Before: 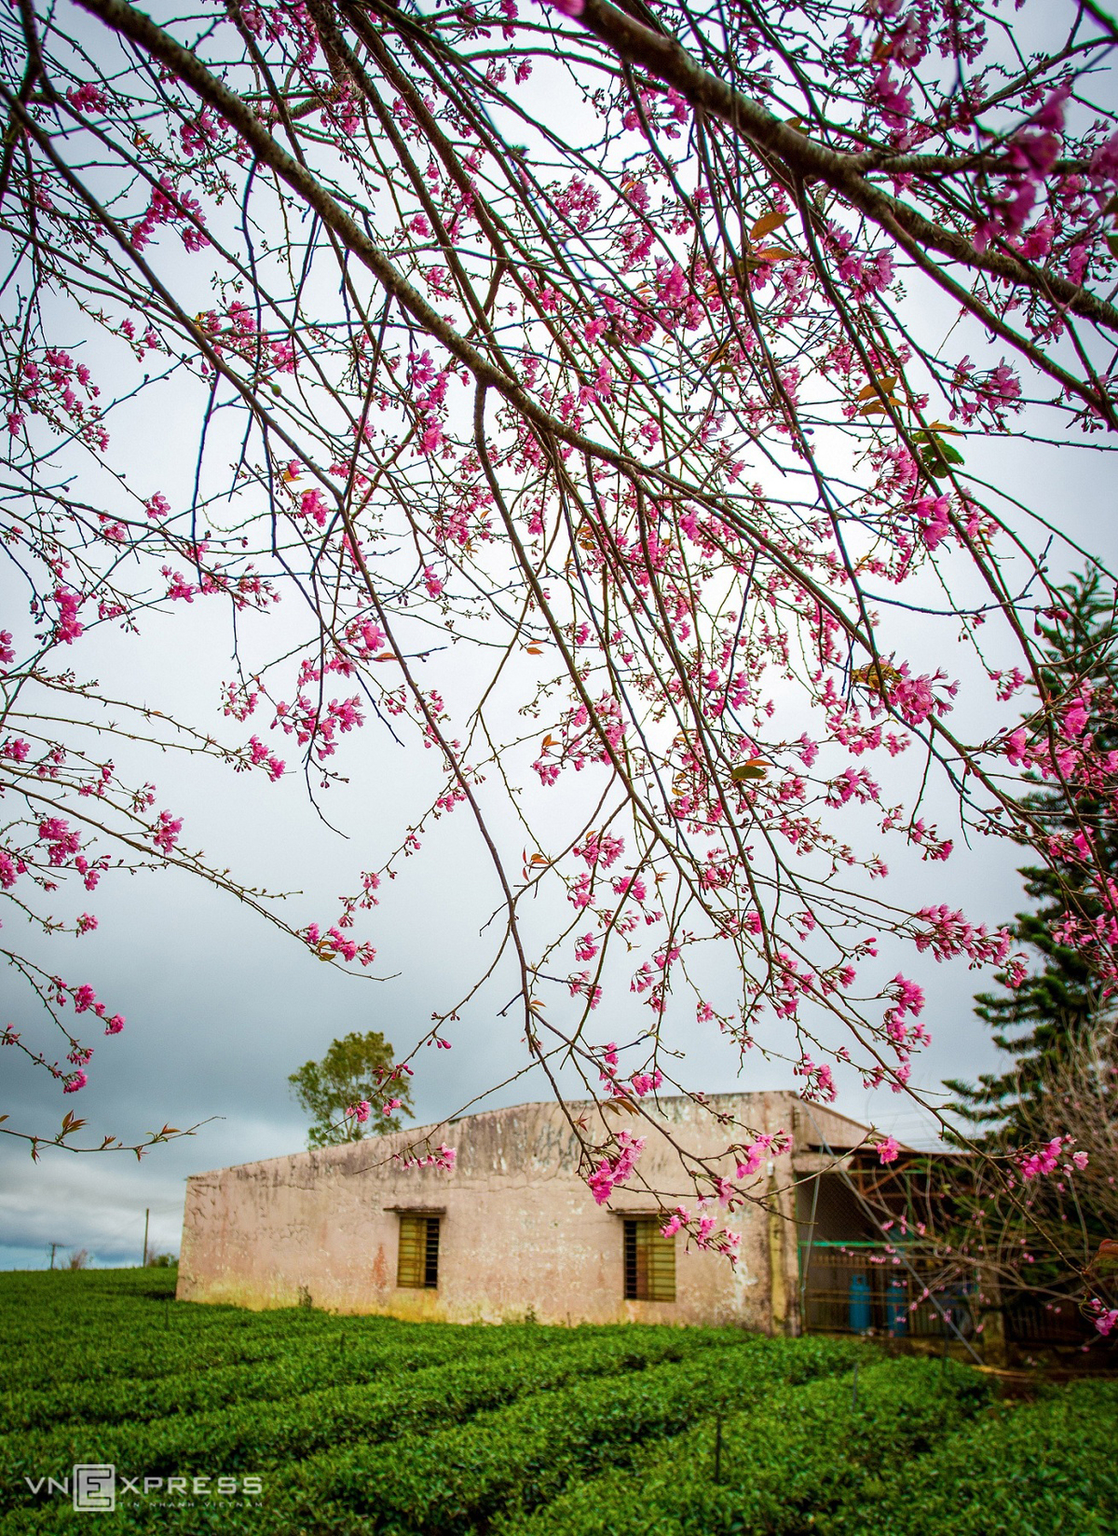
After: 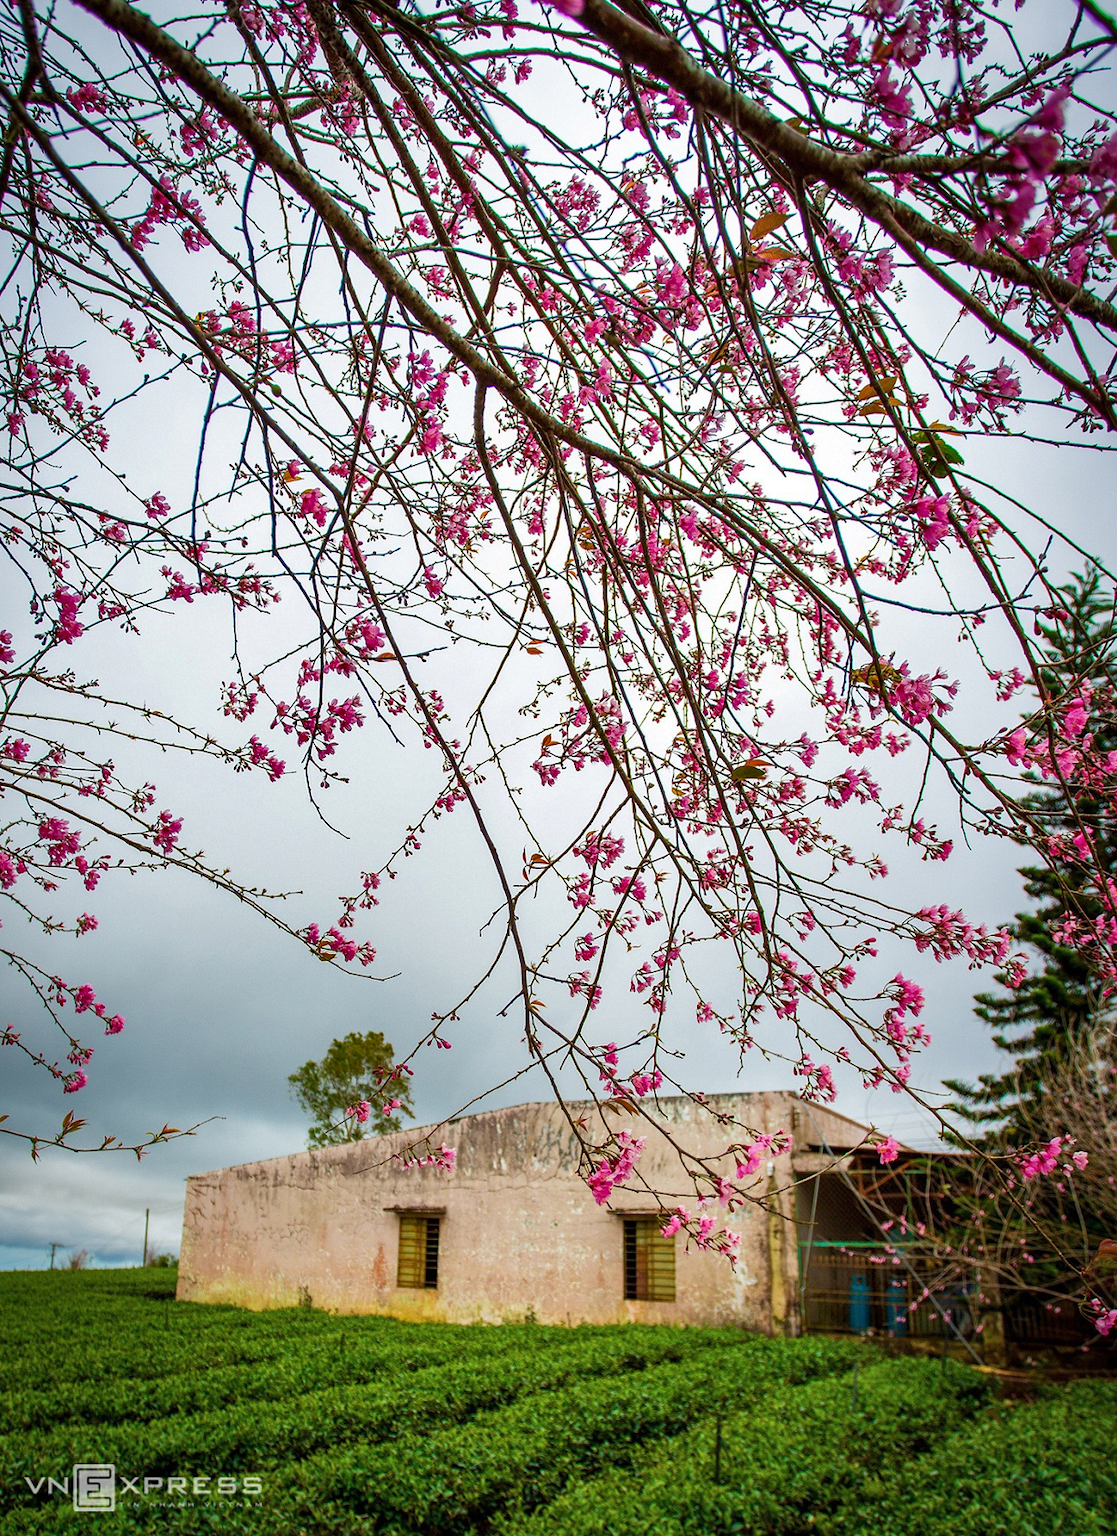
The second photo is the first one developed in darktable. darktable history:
shadows and highlights: shadows 22.93, highlights -49.13, soften with gaussian
